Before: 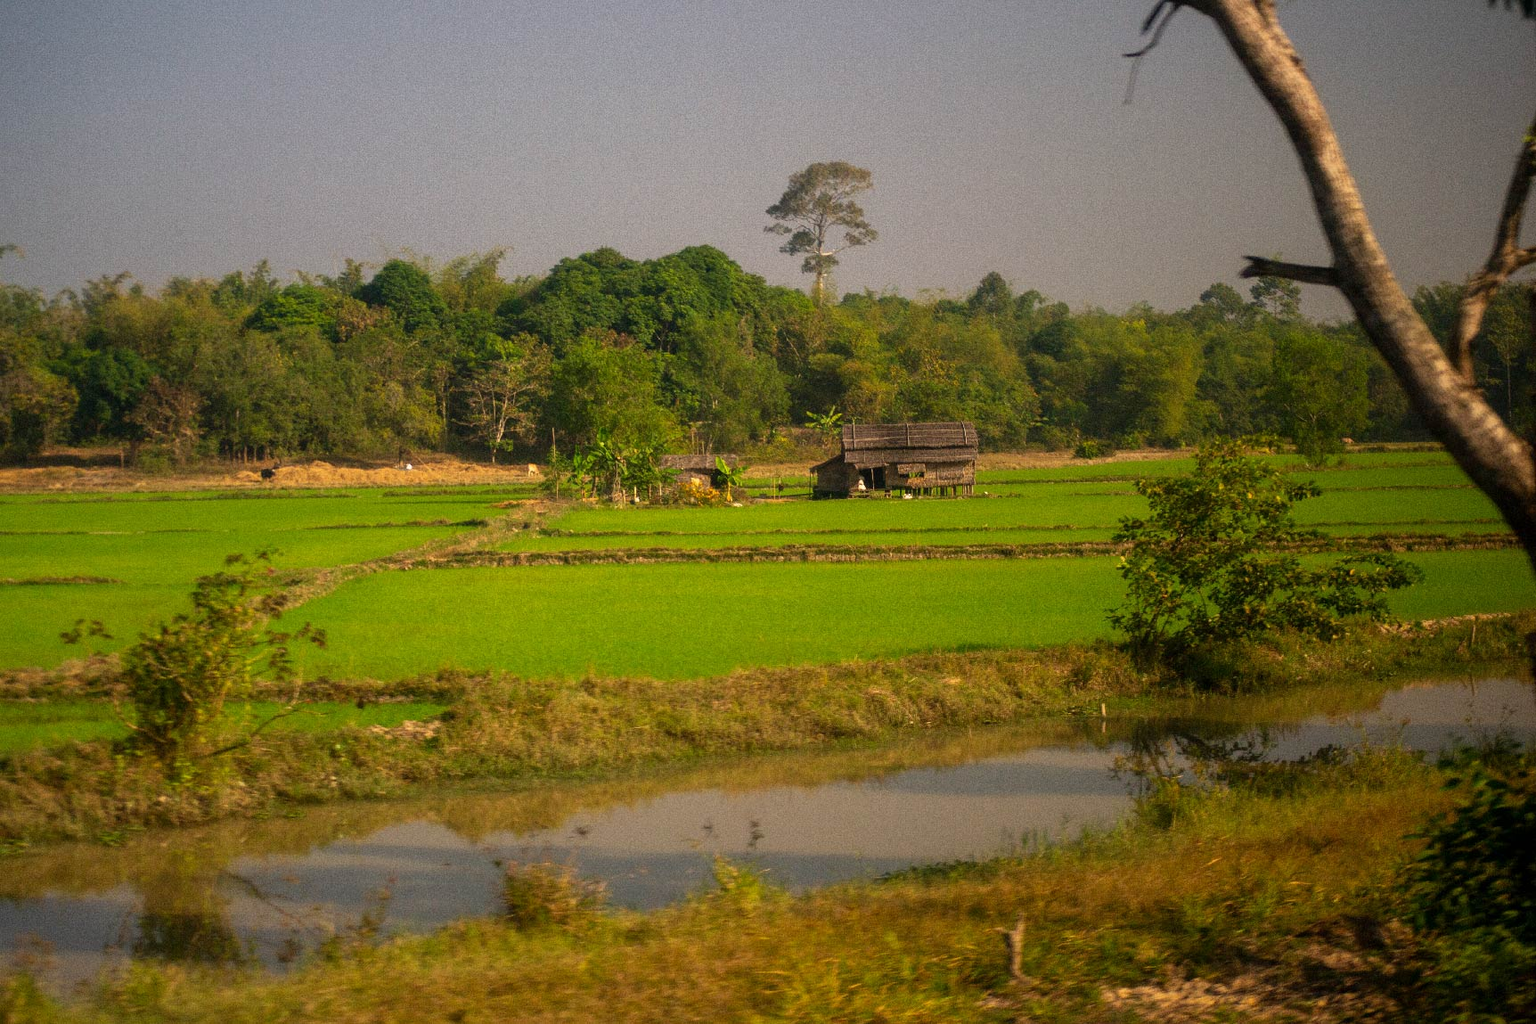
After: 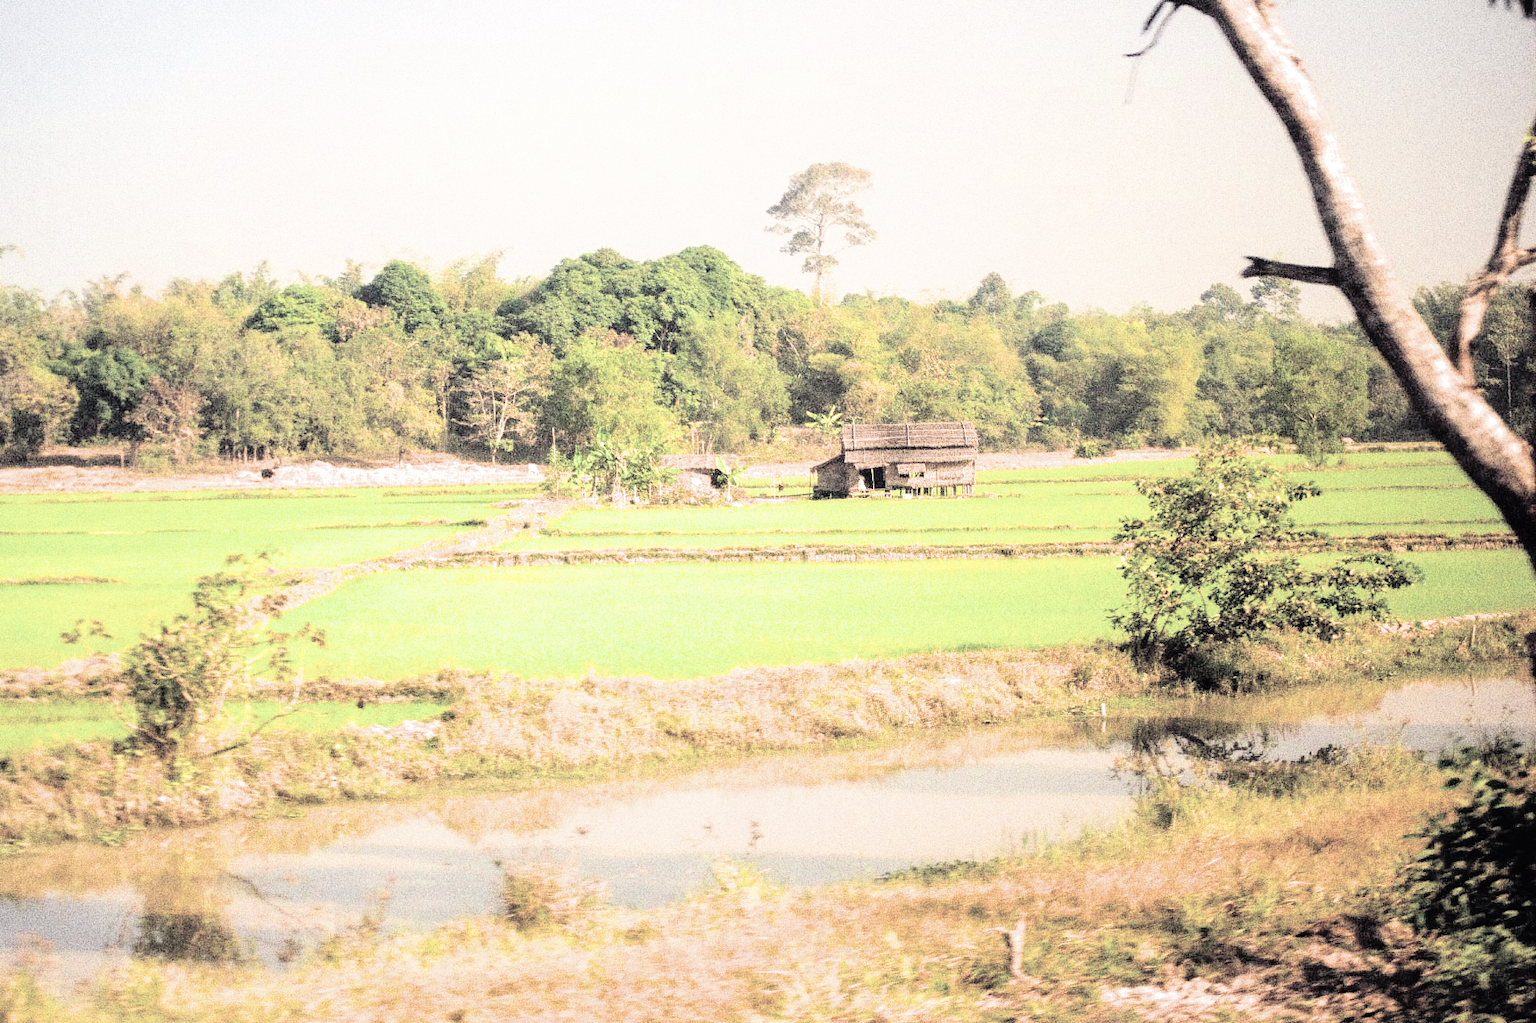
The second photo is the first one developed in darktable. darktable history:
exposure: black level correction 0, exposure 2.327 EV, compensate exposure bias true, compensate highlight preservation false
filmic rgb: black relative exposure -5 EV, hardness 2.88, contrast 1.3
contrast brightness saturation: brightness 0.18, saturation -0.5
color balance: lift [1.001, 0.997, 0.99, 1.01], gamma [1.007, 1, 0.975, 1.025], gain [1, 1.065, 1.052, 0.935], contrast 13.25%
grain: coarseness 0.09 ISO, strength 40%
